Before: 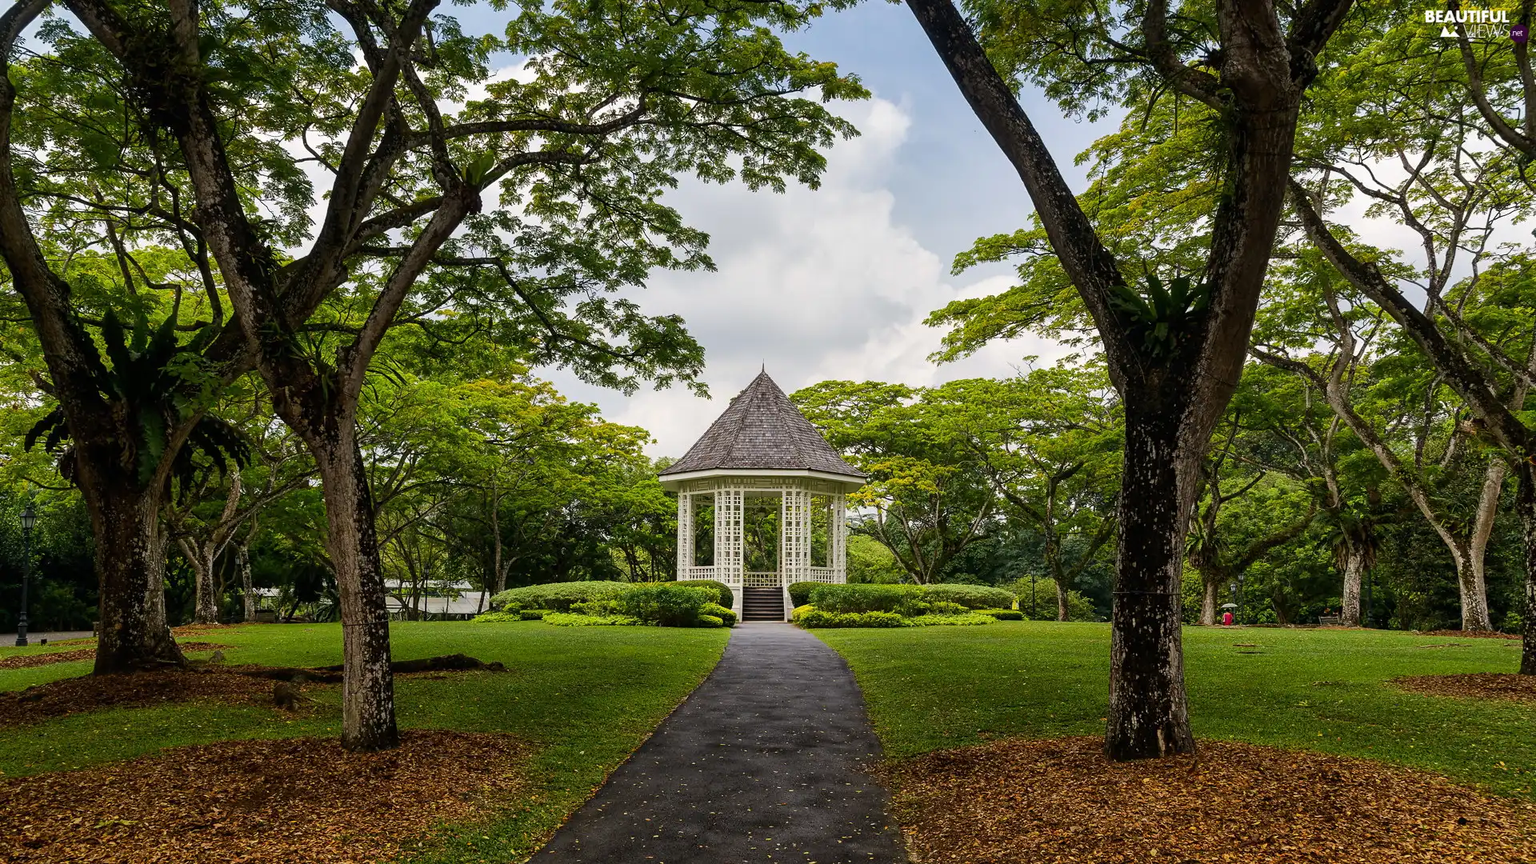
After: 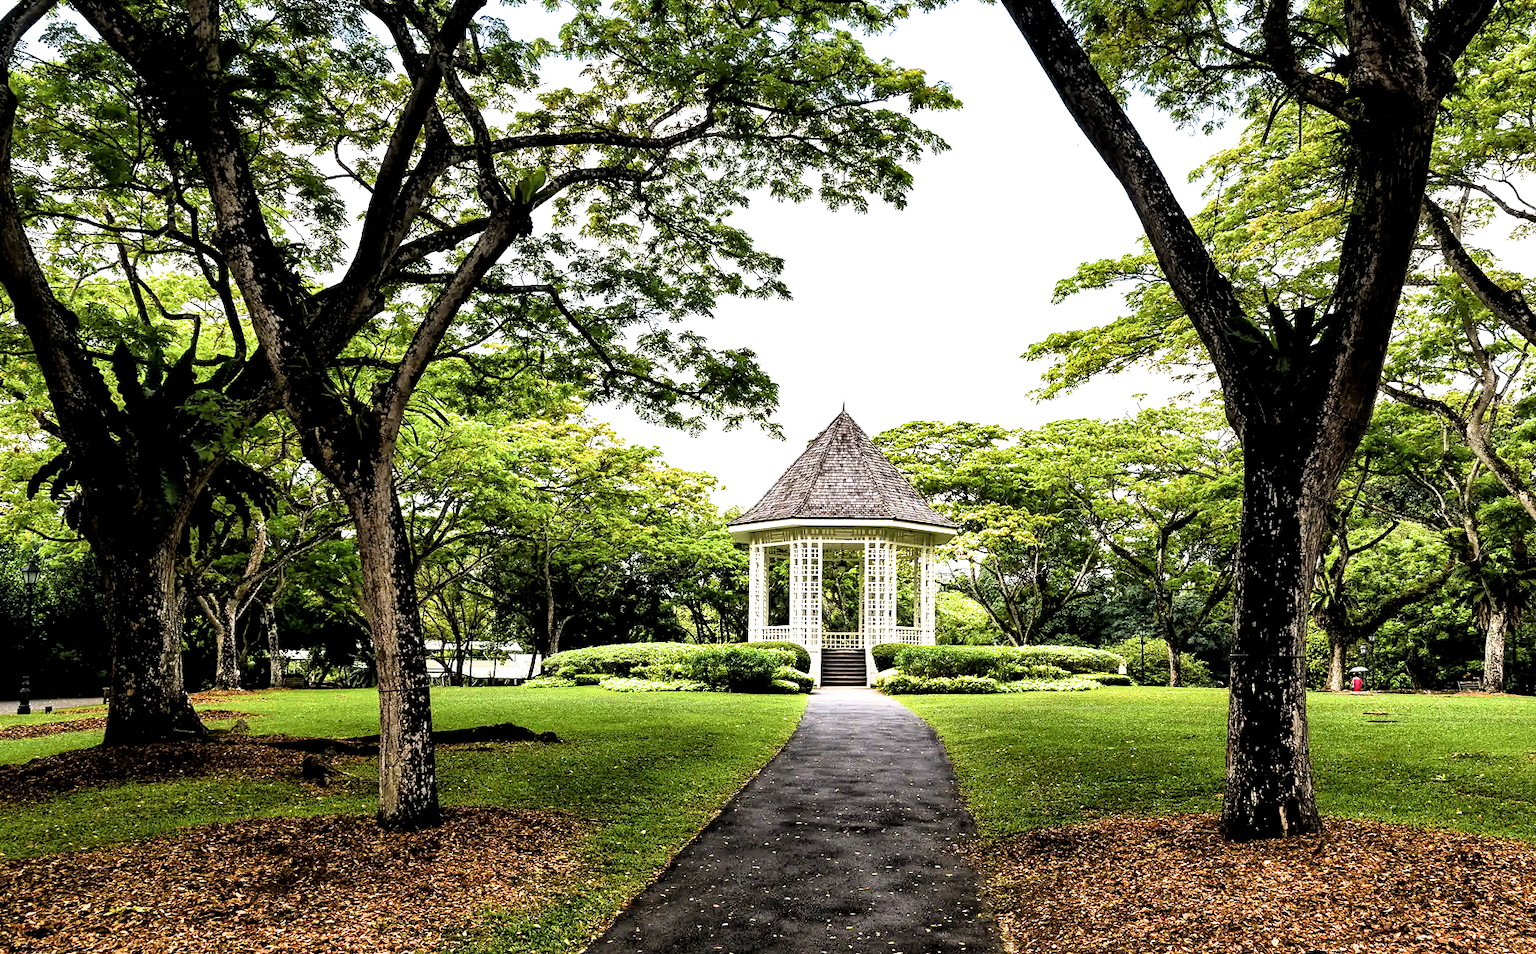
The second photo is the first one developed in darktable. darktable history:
local contrast: mode bilateral grid, contrast 20, coarseness 50, detail 120%, midtone range 0.2
filmic rgb: black relative exposure -3.64 EV, white relative exposure 2.44 EV, hardness 3.29
crop: right 9.509%, bottom 0.031%
shadows and highlights: shadows 5, soften with gaussian
exposure: black level correction 0, exposure 1.2 EV, compensate highlight preservation false
